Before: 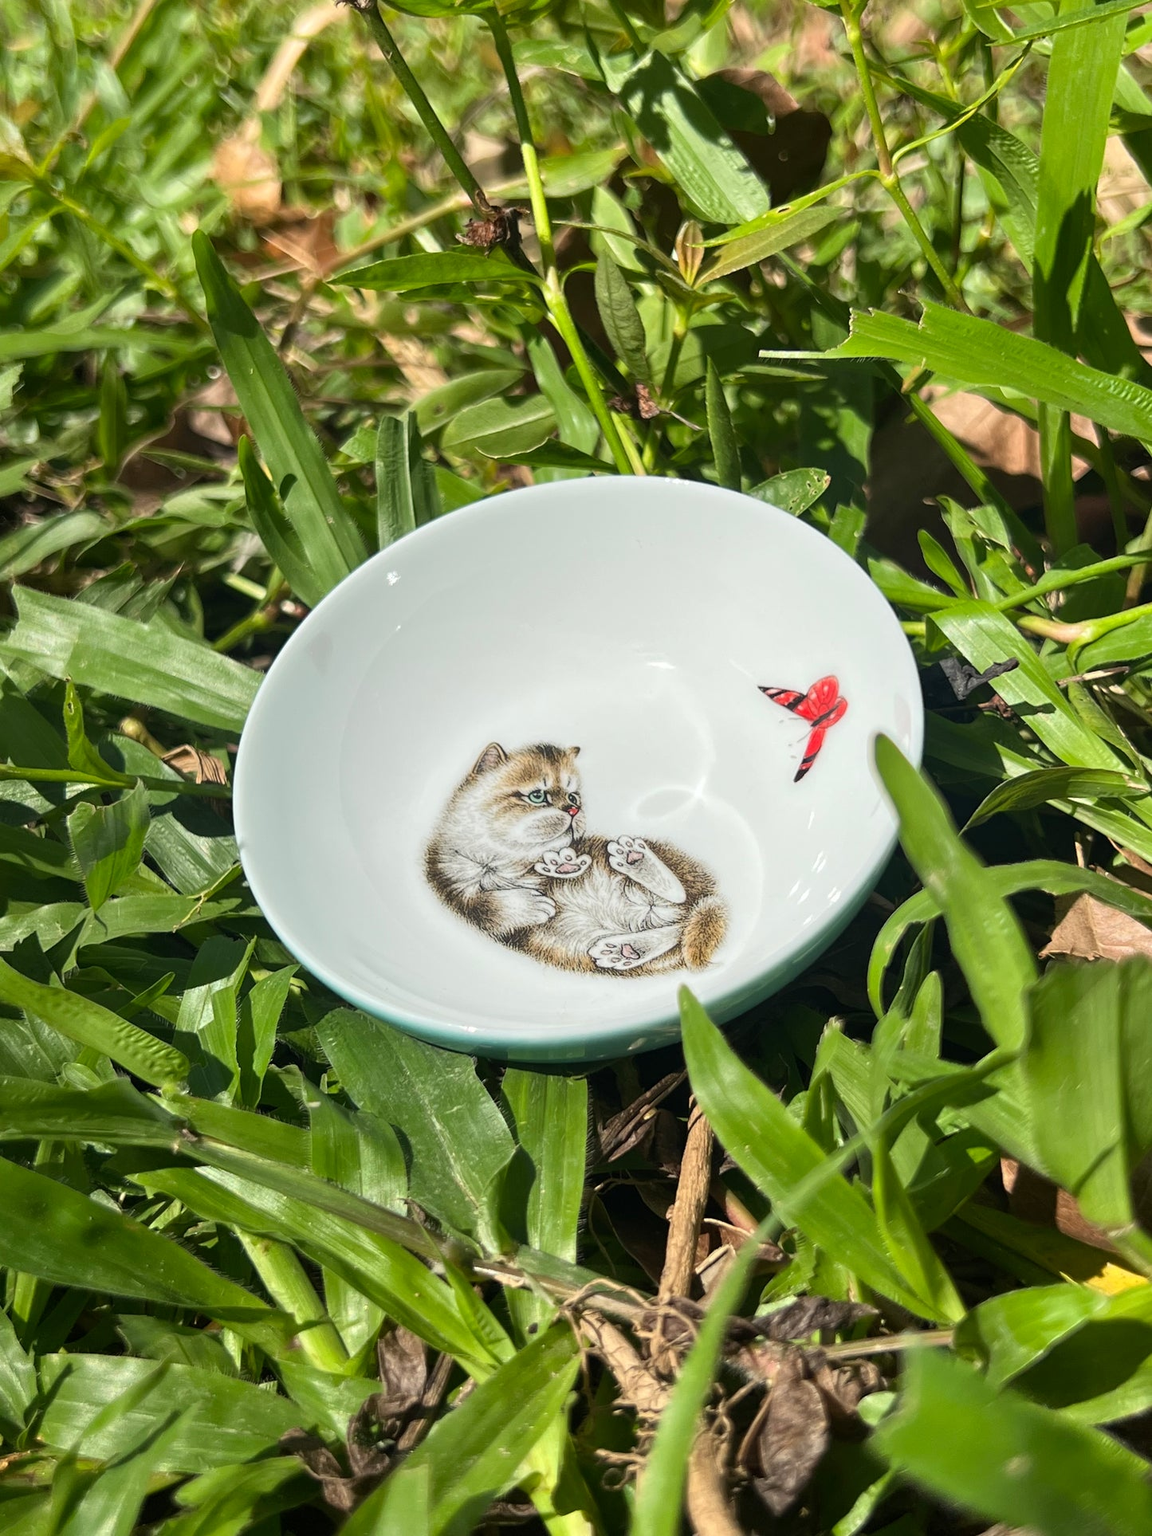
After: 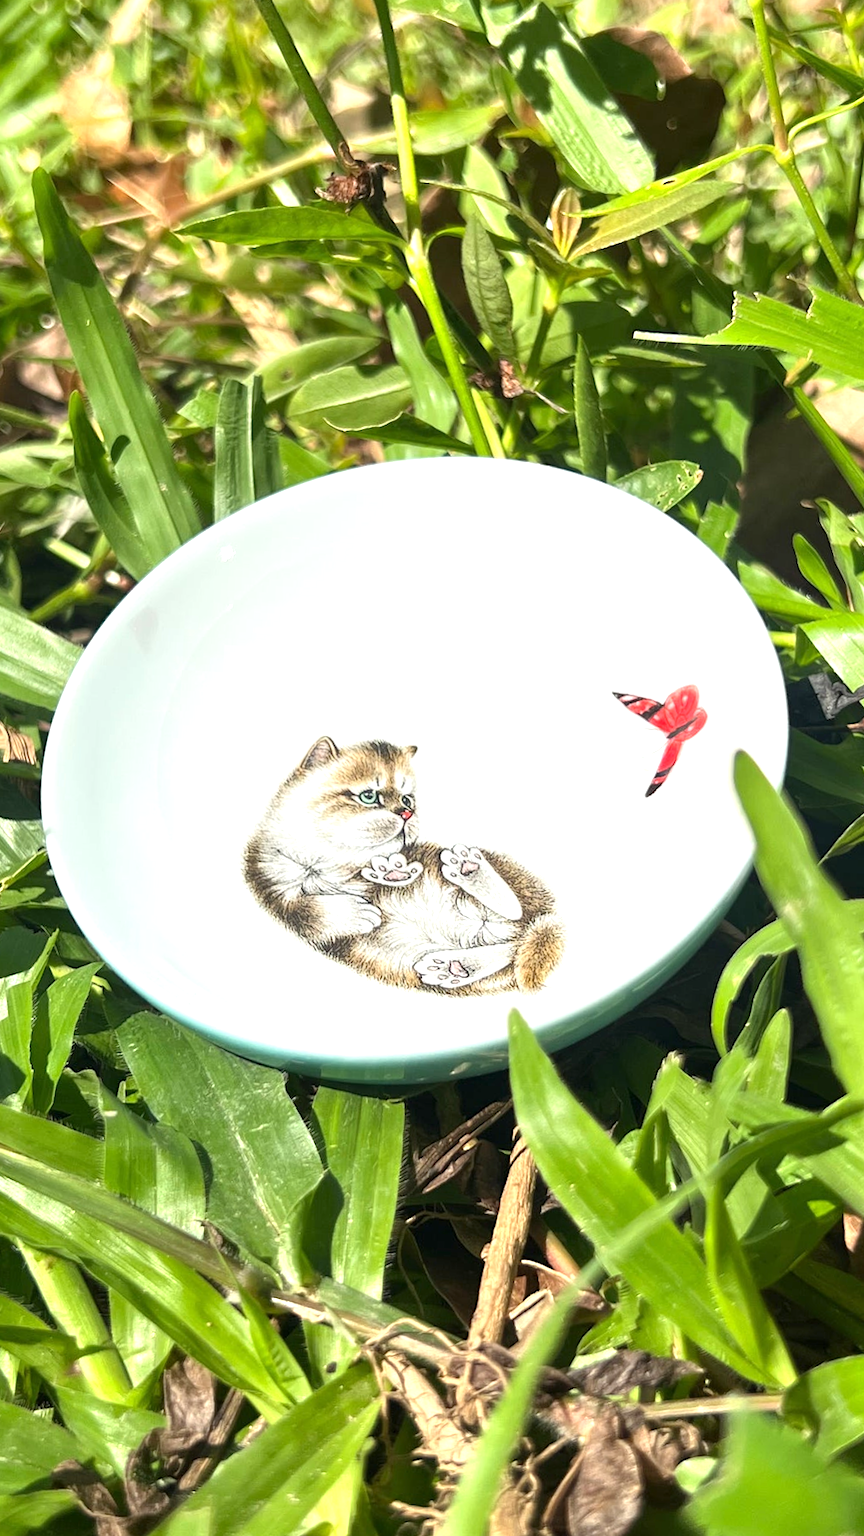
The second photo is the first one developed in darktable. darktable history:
crop and rotate: angle -3.27°, left 14.277%, top 0.028%, right 10.766%, bottom 0.028%
exposure: exposure 0.785 EV, compensate highlight preservation false
